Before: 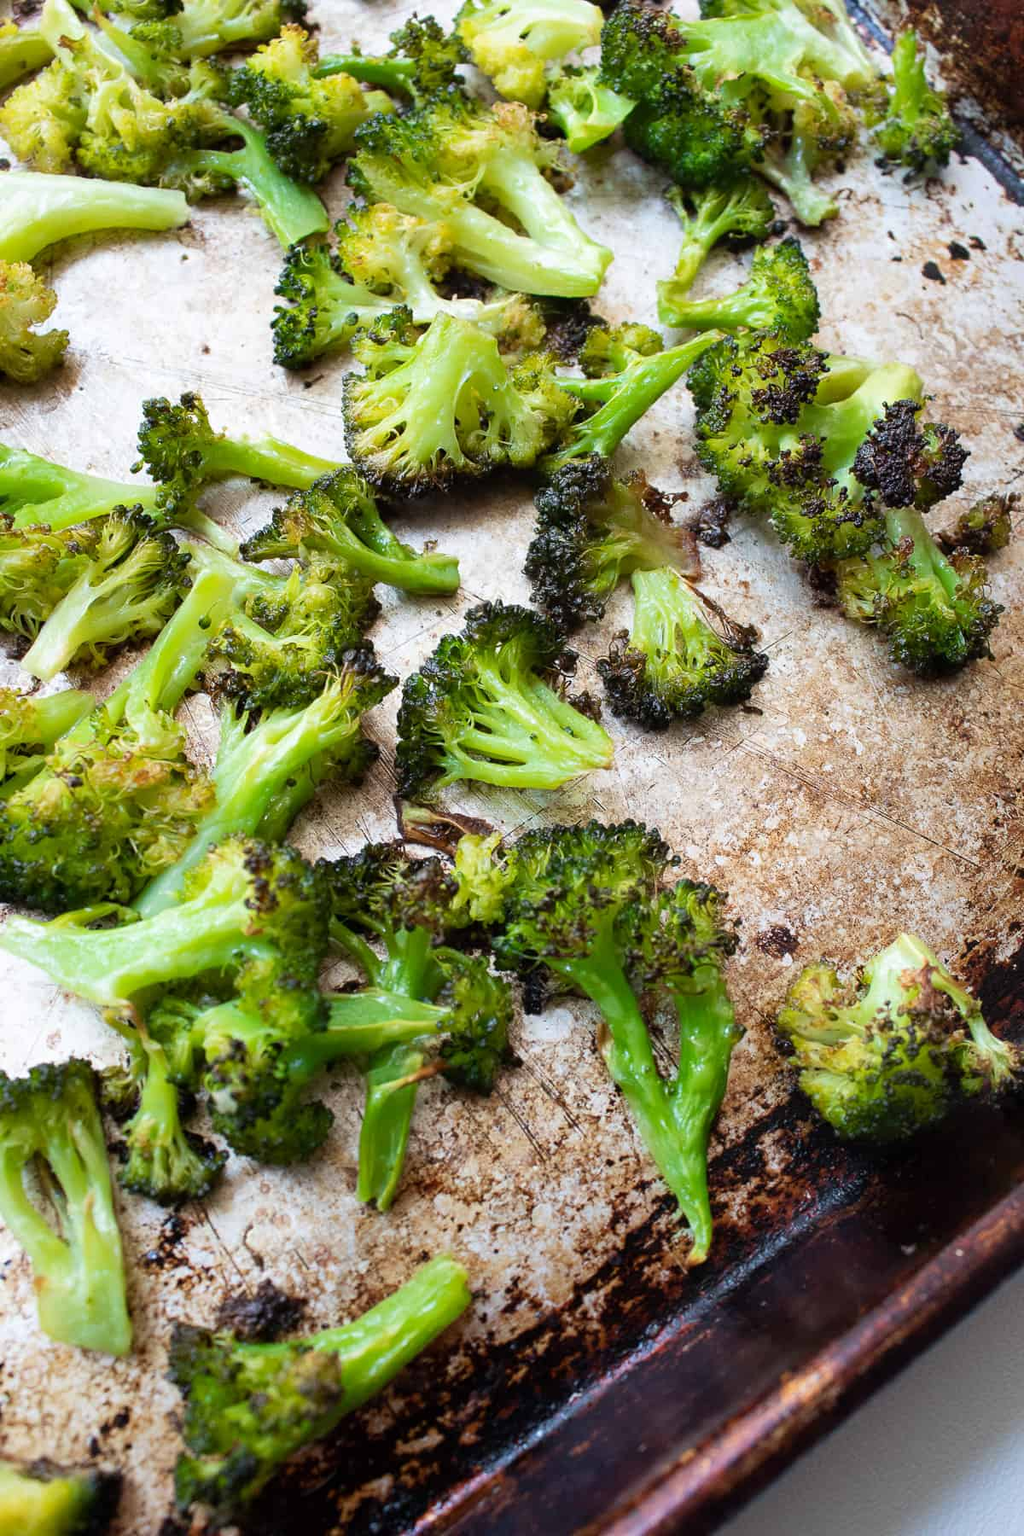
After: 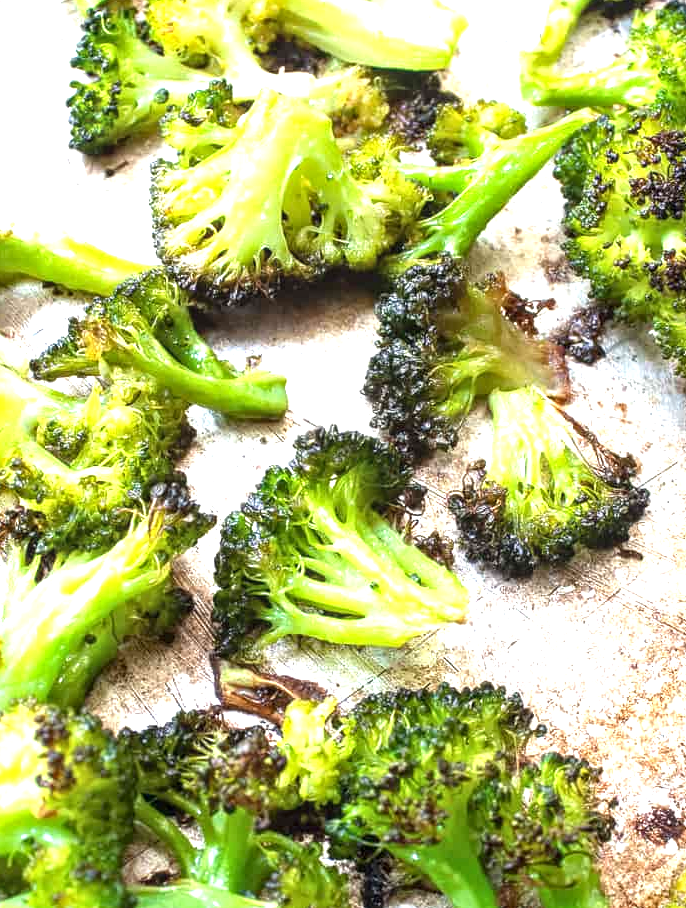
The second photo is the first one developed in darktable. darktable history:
crop: left 20.932%, top 15.471%, right 21.848%, bottom 34.081%
exposure: black level correction 0, exposure 1.1 EV, compensate exposure bias true, compensate highlight preservation false
local contrast: on, module defaults
